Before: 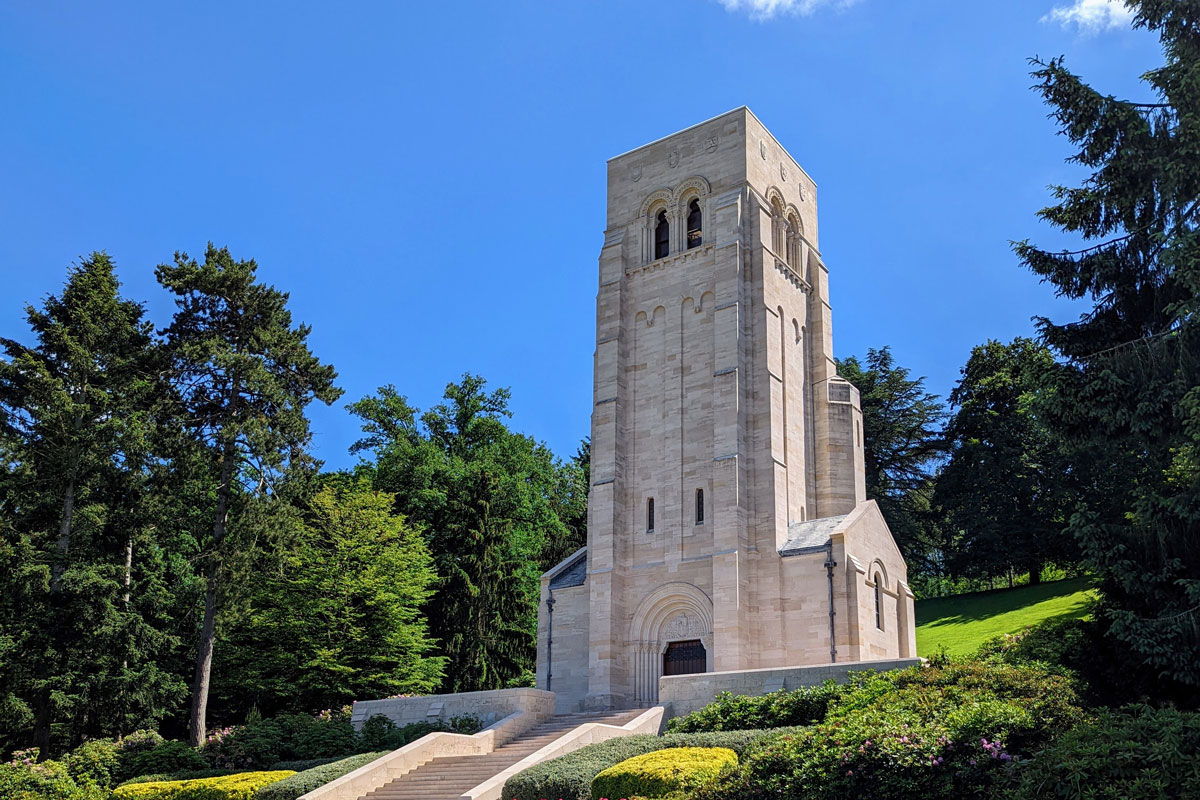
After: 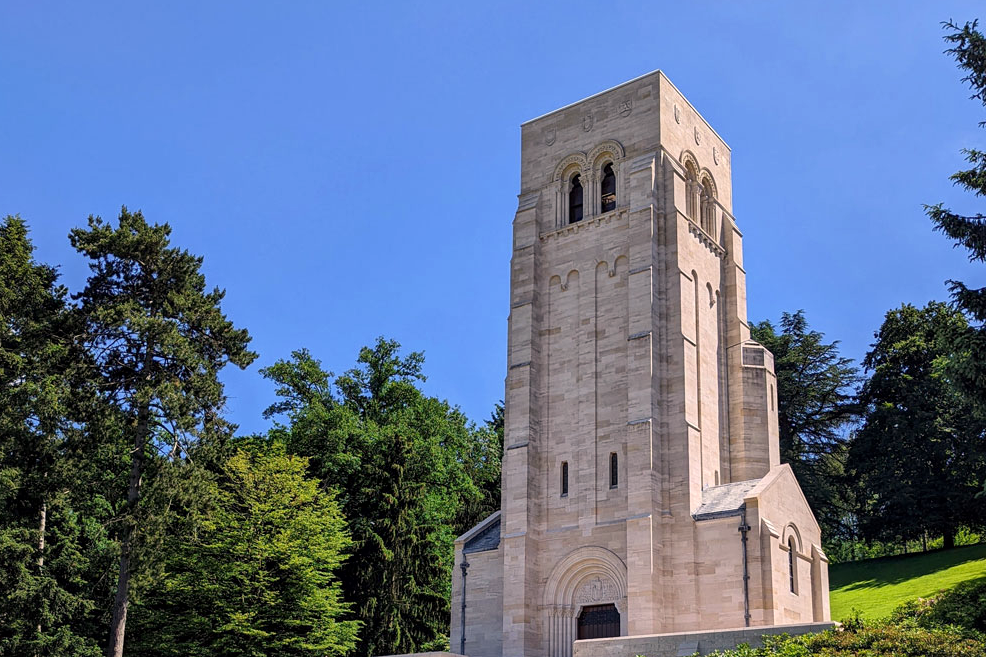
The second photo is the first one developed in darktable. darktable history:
crop and rotate: left 7.196%, top 4.574%, right 10.605%, bottom 13.178%
local contrast: mode bilateral grid, contrast 20, coarseness 50, detail 120%, midtone range 0.2
color correction: highlights a* 5.81, highlights b* 4.84
